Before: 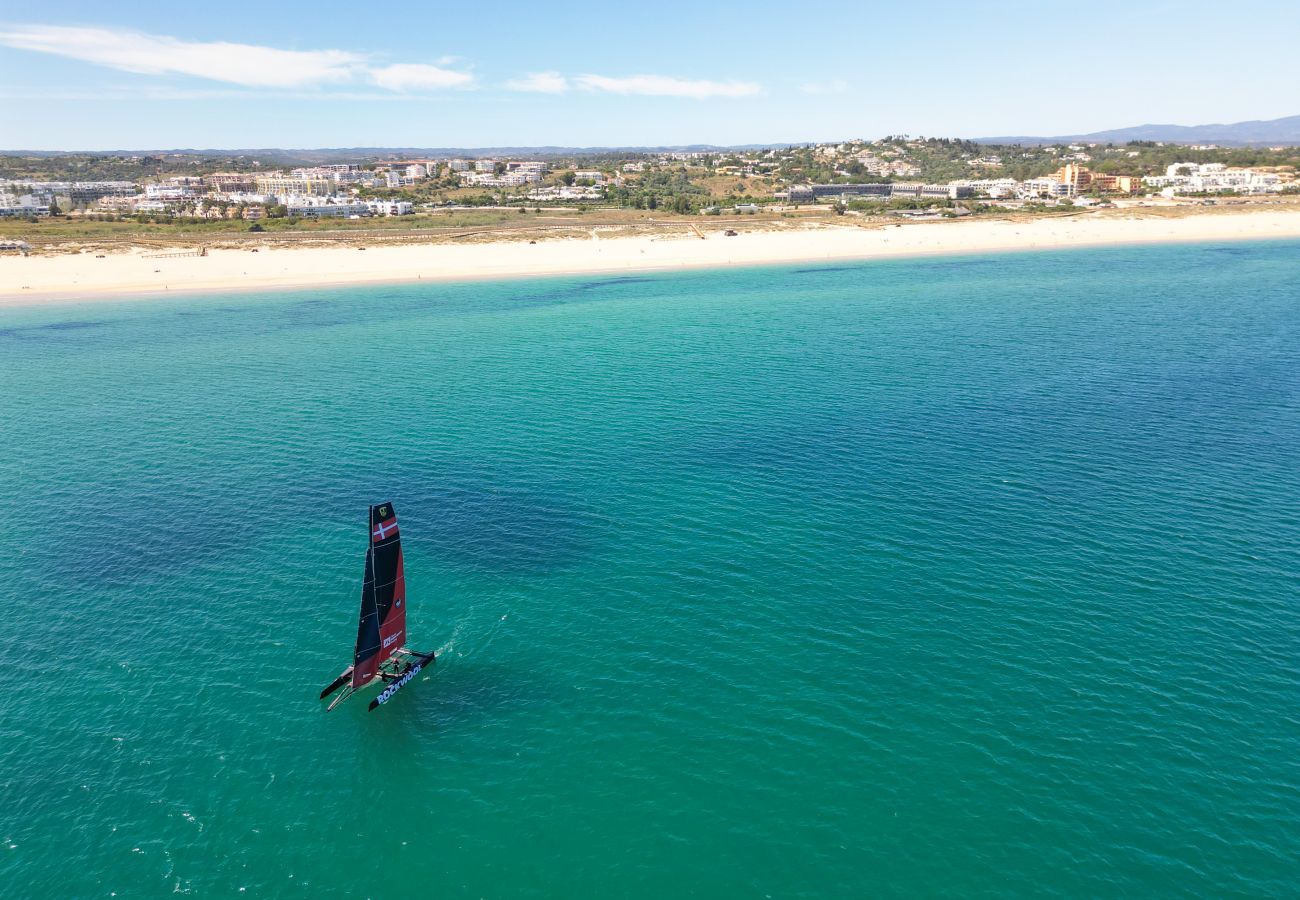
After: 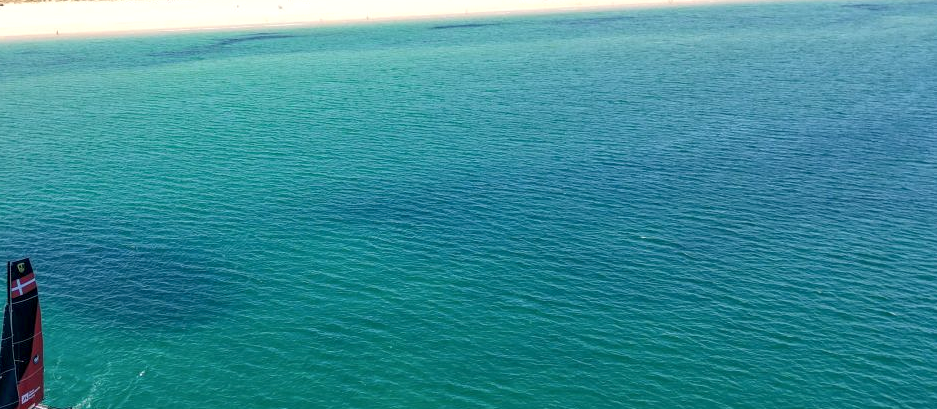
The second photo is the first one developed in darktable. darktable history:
crop and rotate: left 27.87%, top 27.22%, bottom 27.29%
local contrast: detail 130%
color calibration: x 0.343, y 0.356, temperature 5106 K
